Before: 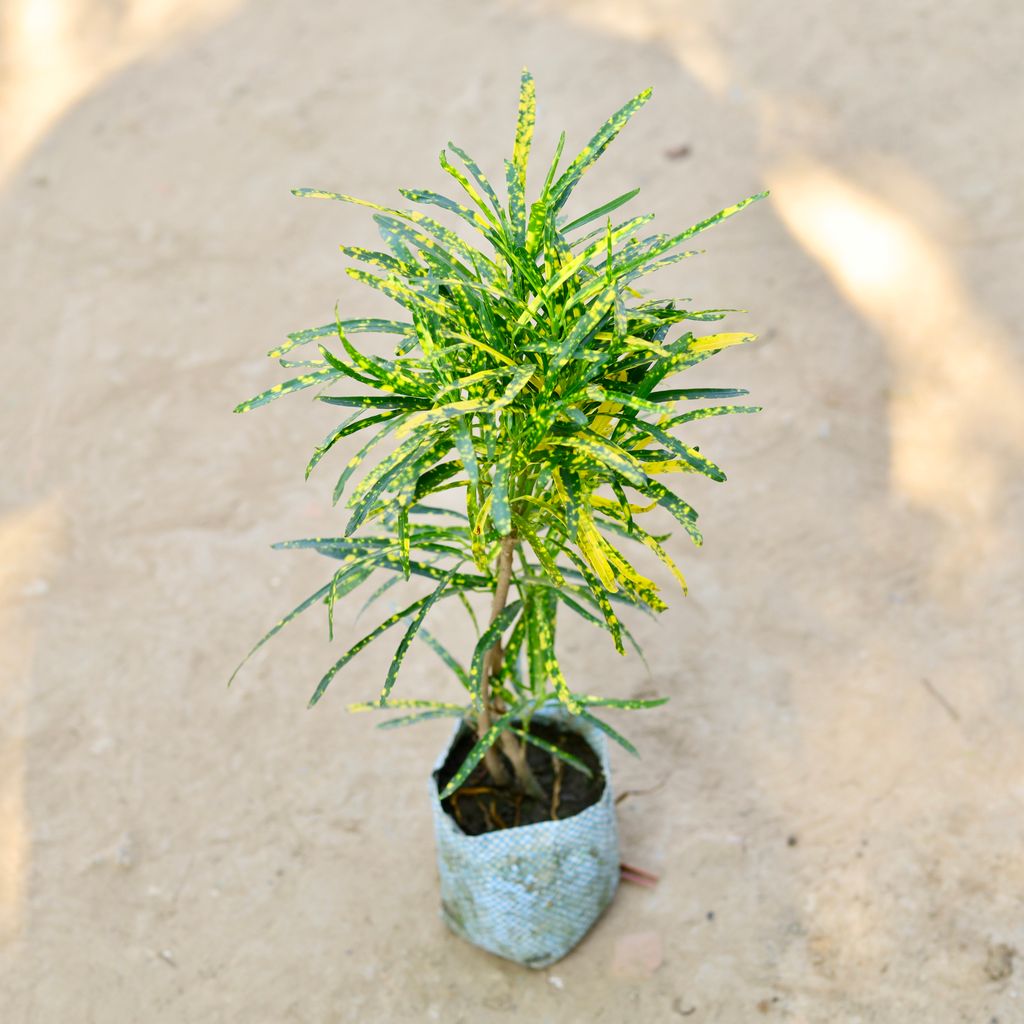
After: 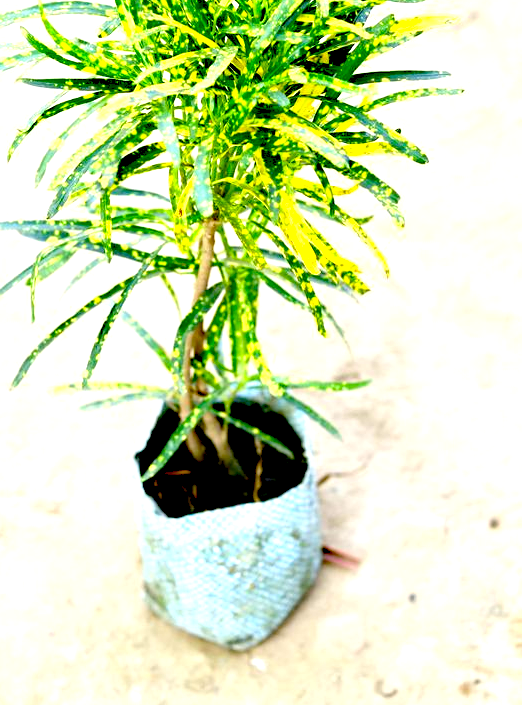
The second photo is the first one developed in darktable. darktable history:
exposure: black level correction 0.038, exposure 0.498 EV, compensate highlight preservation false
levels: levels [0, 0.474, 0.947]
crop and rotate: left 29.15%, top 31.073%, right 19.829%
tone equalizer: -8 EV -0.443 EV, -7 EV -0.425 EV, -6 EV -0.362 EV, -5 EV -0.233 EV, -3 EV 0.215 EV, -2 EV 0.307 EV, -1 EV 0.375 EV, +0 EV 0.444 EV
